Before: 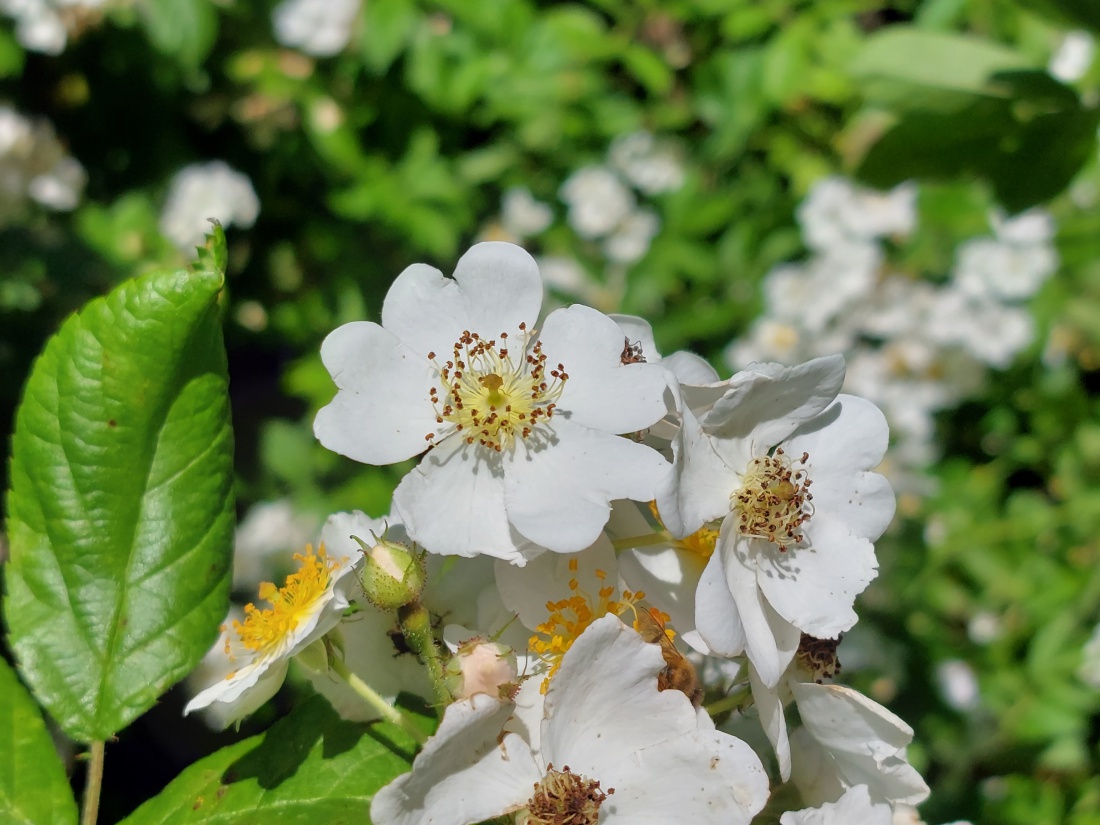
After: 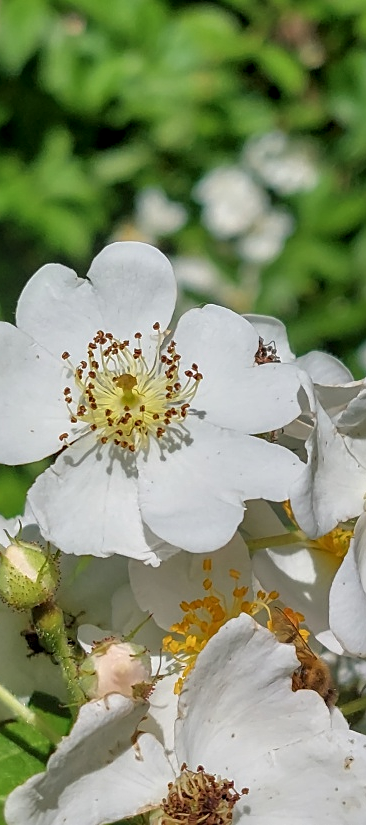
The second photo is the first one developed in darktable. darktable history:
sharpen: on, module defaults
local contrast: on, module defaults
color zones: curves: ch0 [(0.25, 0.5) (0.428, 0.473) (0.75, 0.5)]; ch1 [(0.243, 0.479) (0.398, 0.452) (0.75, 0.5)]
crop: left 33.36%, right 33.36%
